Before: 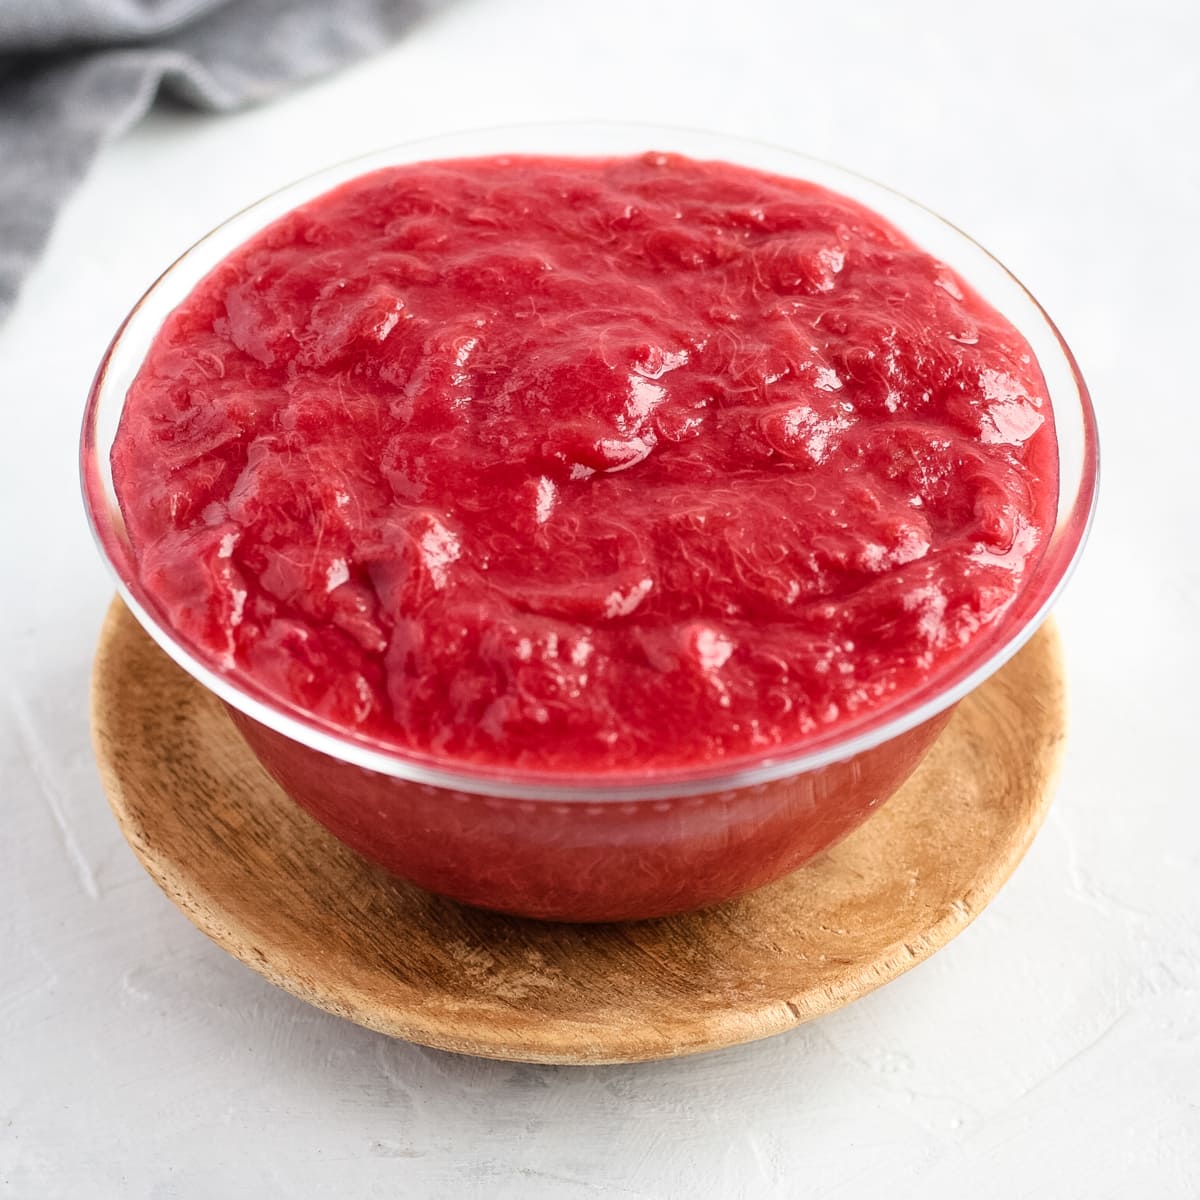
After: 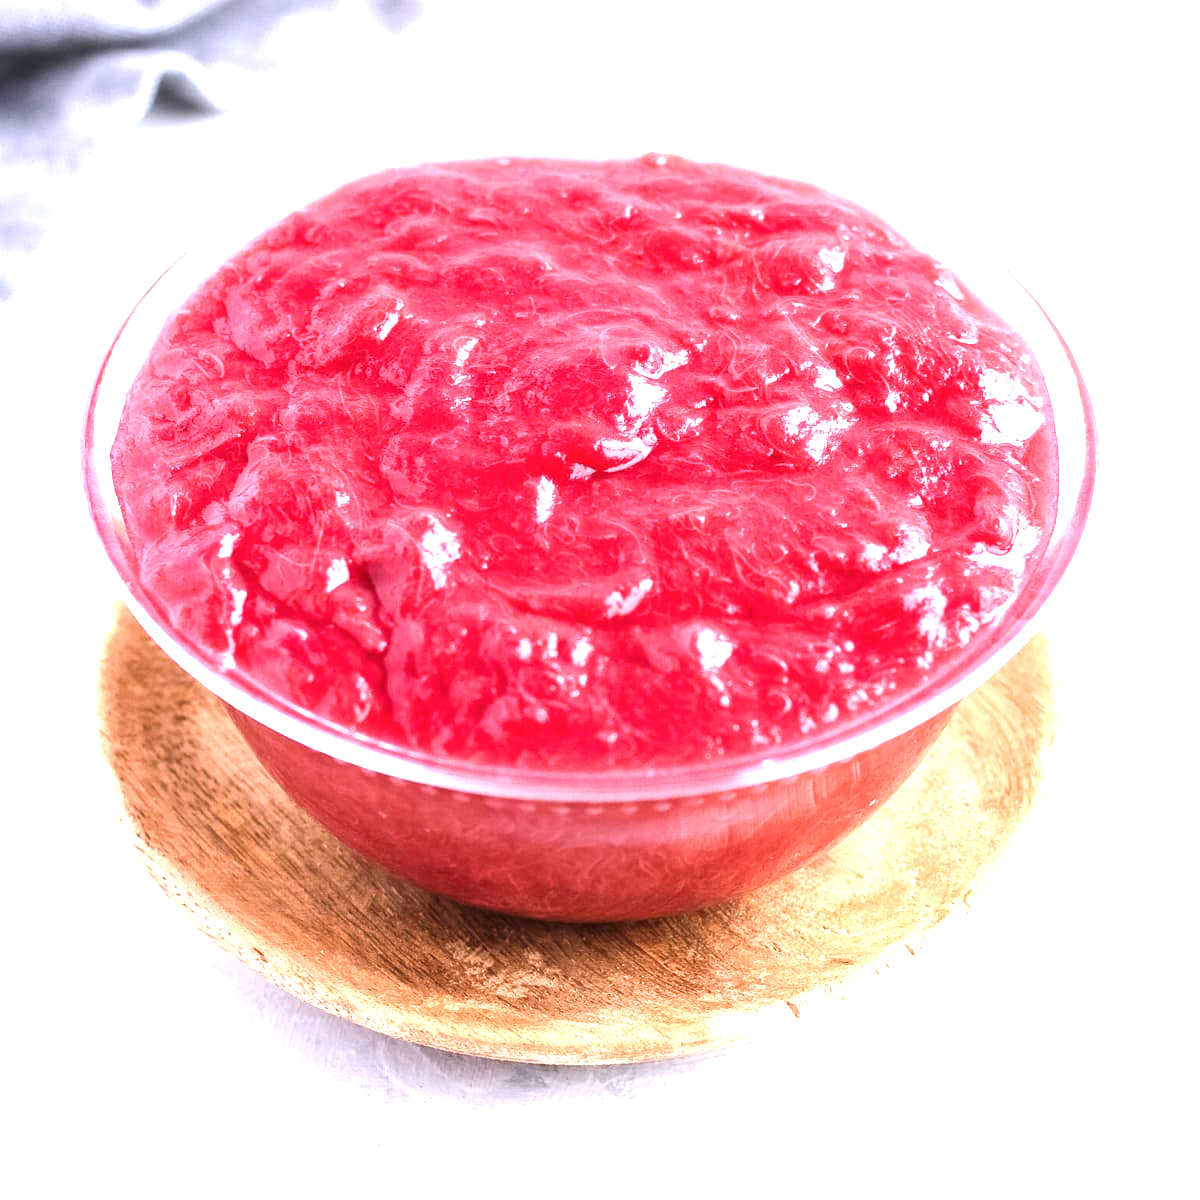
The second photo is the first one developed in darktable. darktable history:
color calibration: illuminant custom, x 0.363, y 0.385, temperature 4528.03 K
exposure: black level correction 0, exposure 1.45 EV, compensate exposure bias true, compensate highlight preservation false
